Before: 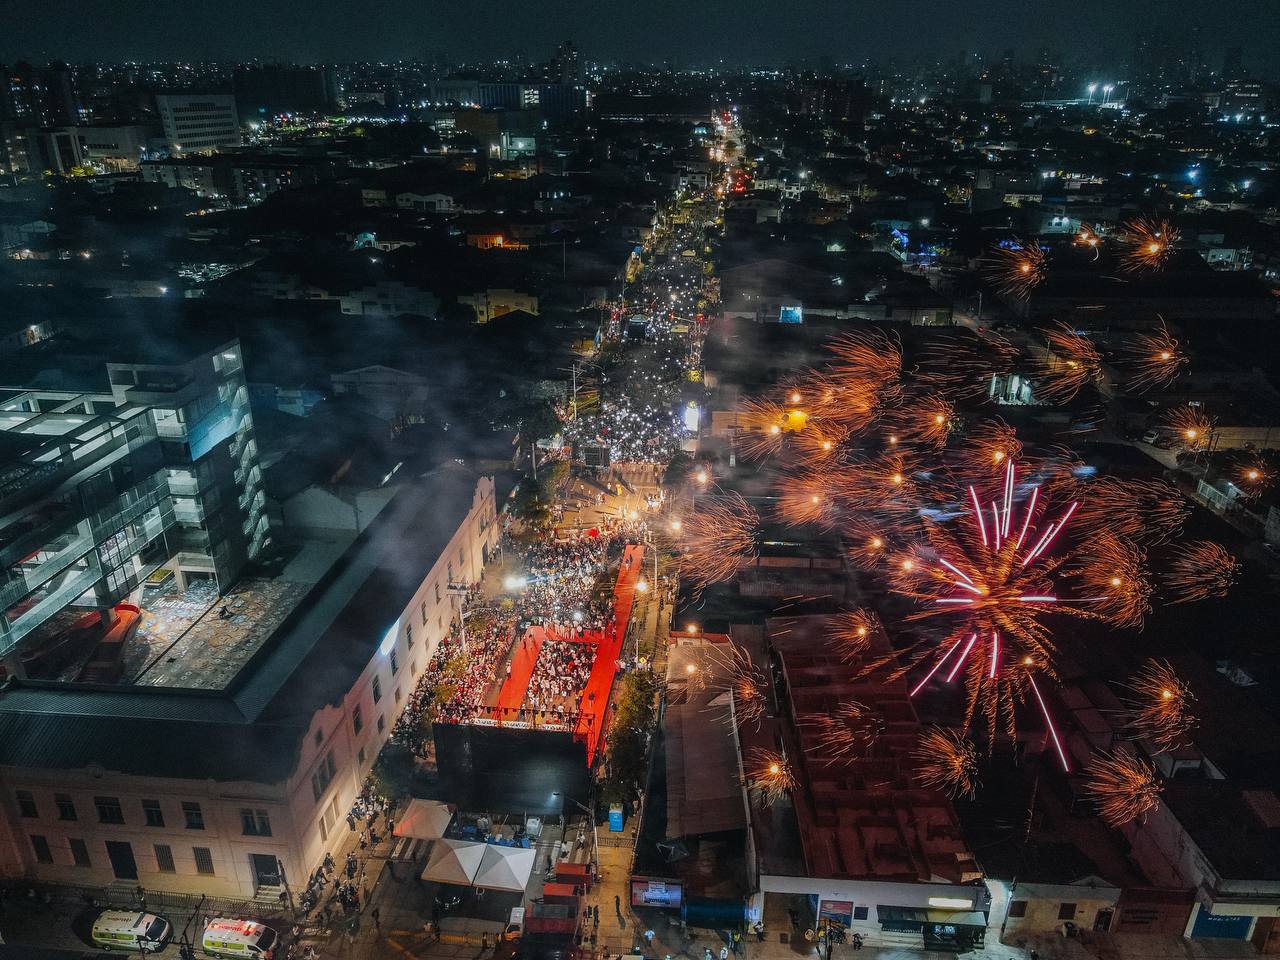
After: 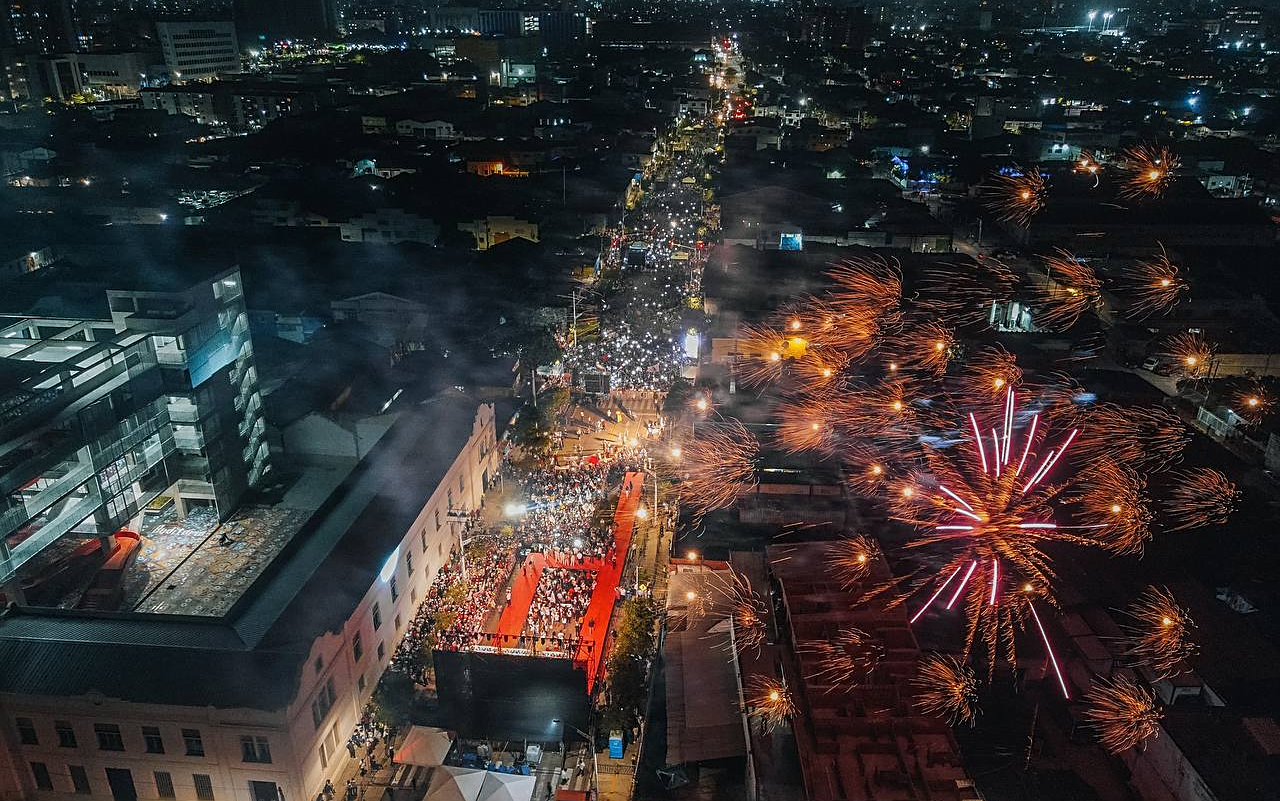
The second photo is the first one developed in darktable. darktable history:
bloom: size 5%, threshold 95%, strength 15%
crop: top 7.625%, bottom 8.027%
sharpen: on, module defaults
